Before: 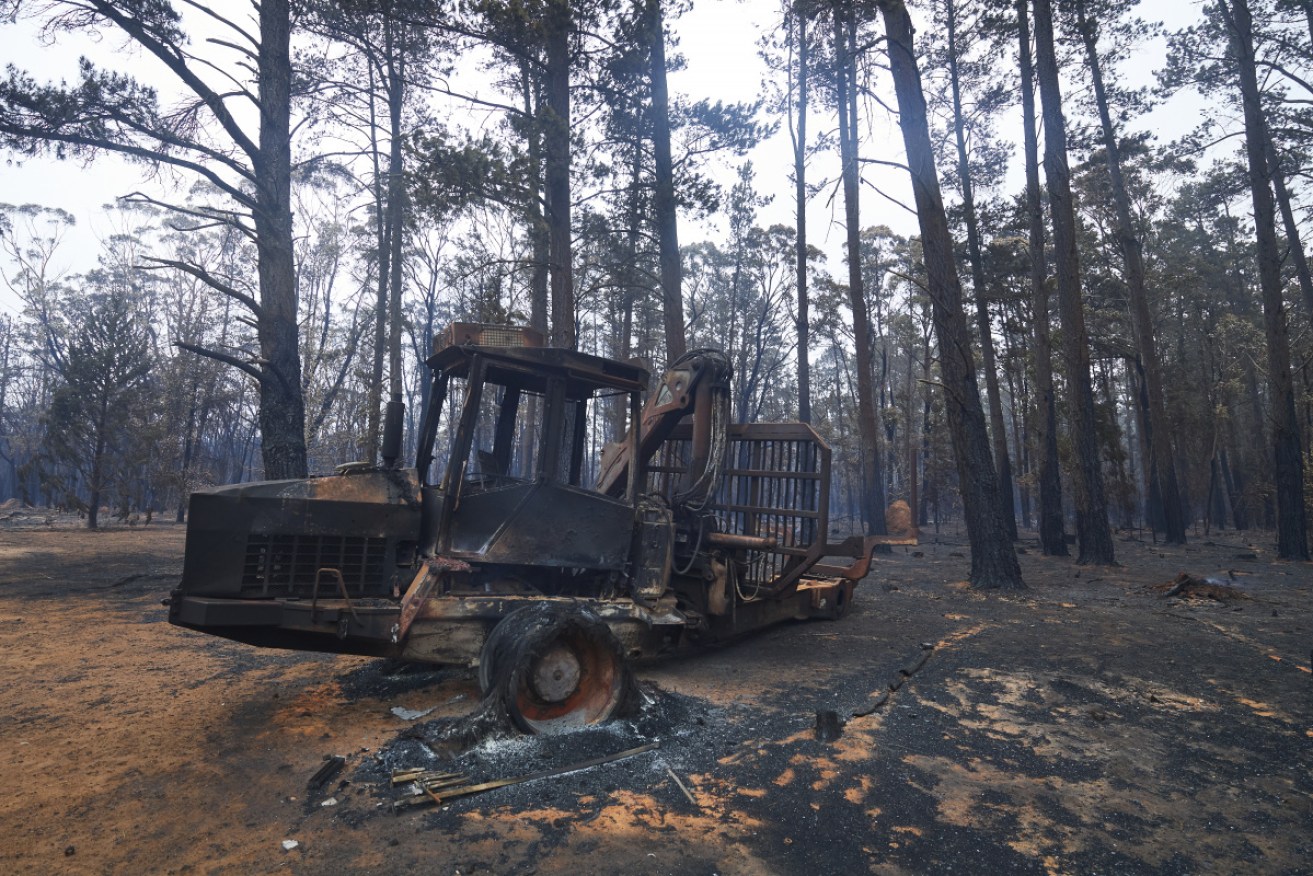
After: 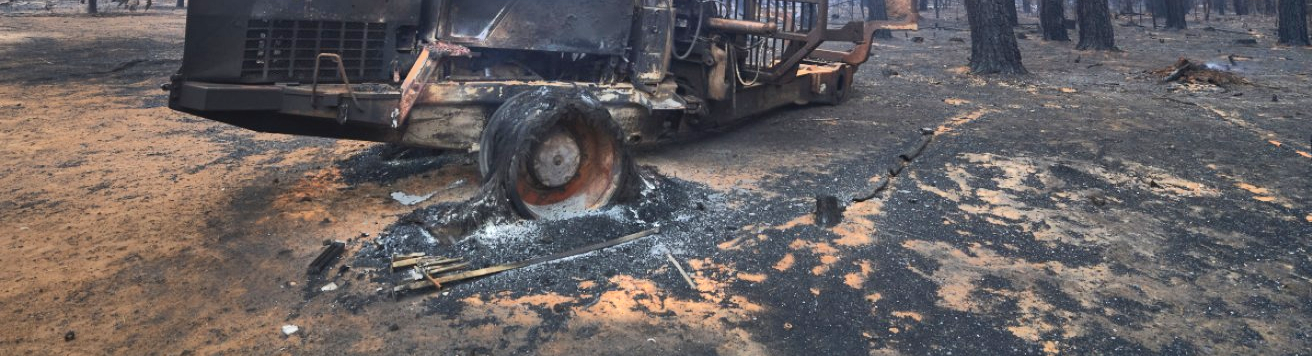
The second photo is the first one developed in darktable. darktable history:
shadows and highlights: radius 113.12, shadows 50.99, white point adjustment 9.16, highlights -6.14, soften with gaussian
crop and rotate: top 58.97%, bottom 0.347%
tone equalizer: -8 EV 0.001 EV, -7 EV -0.002 EV, -6 EV 0.004 EV, -5 EV -0.046 EV, -4 EV -0.141 EV, -3 EV -0.183 EV, -2 EV 0.221 EV, -1 EV 0.702 EV, +0 EV 0.517 EV
